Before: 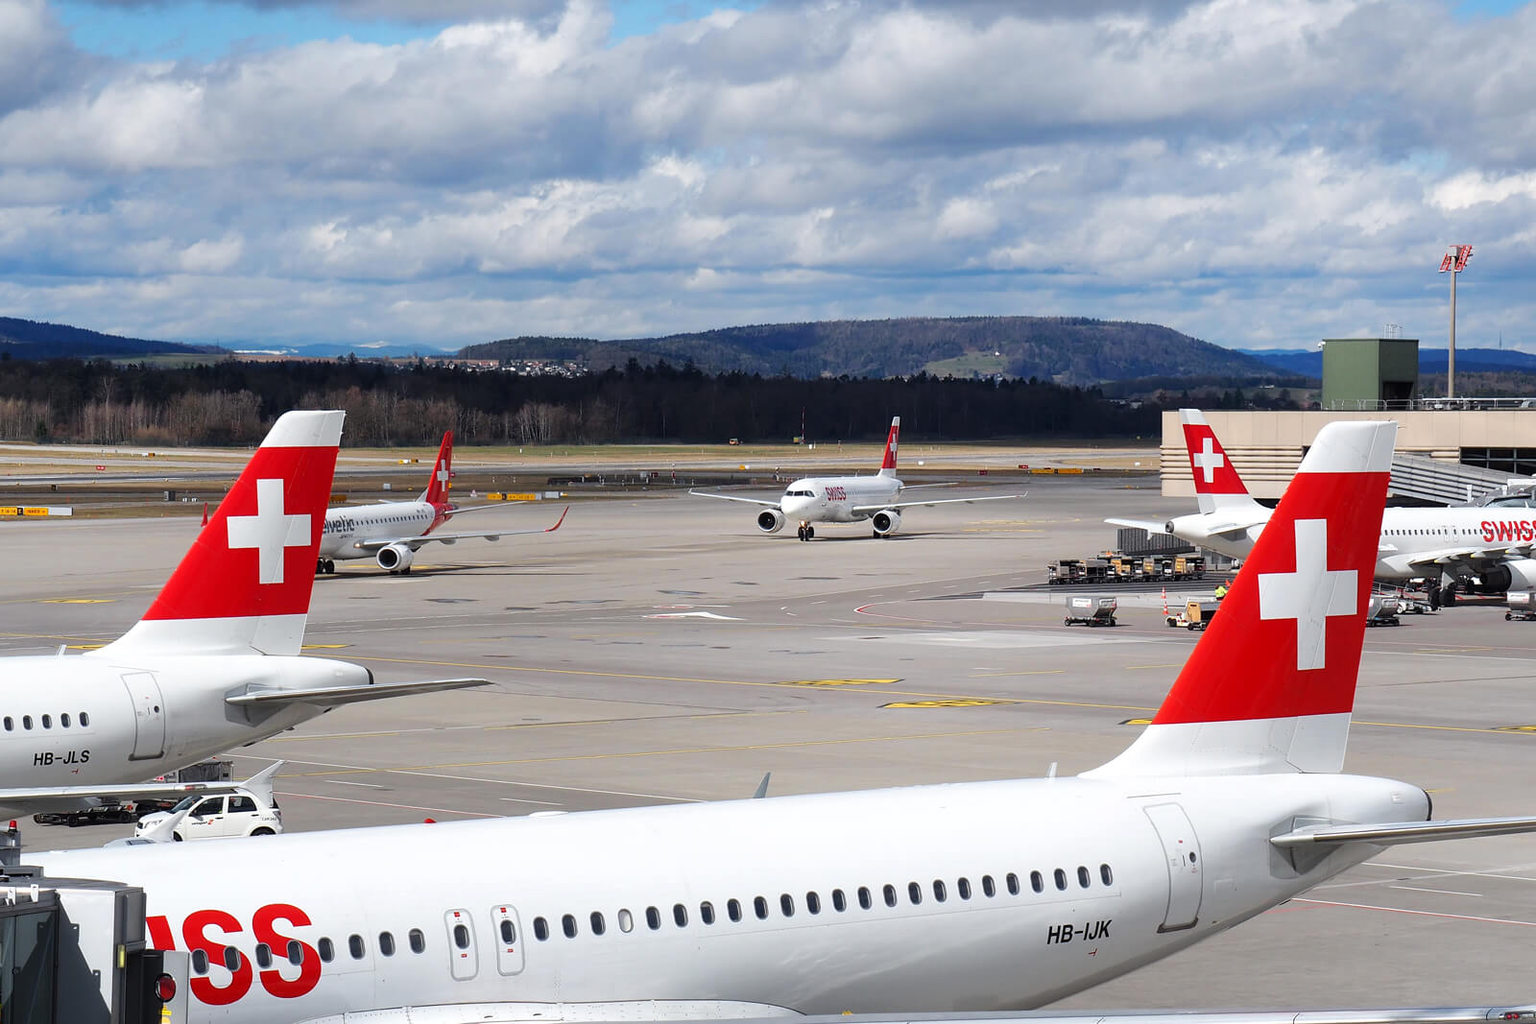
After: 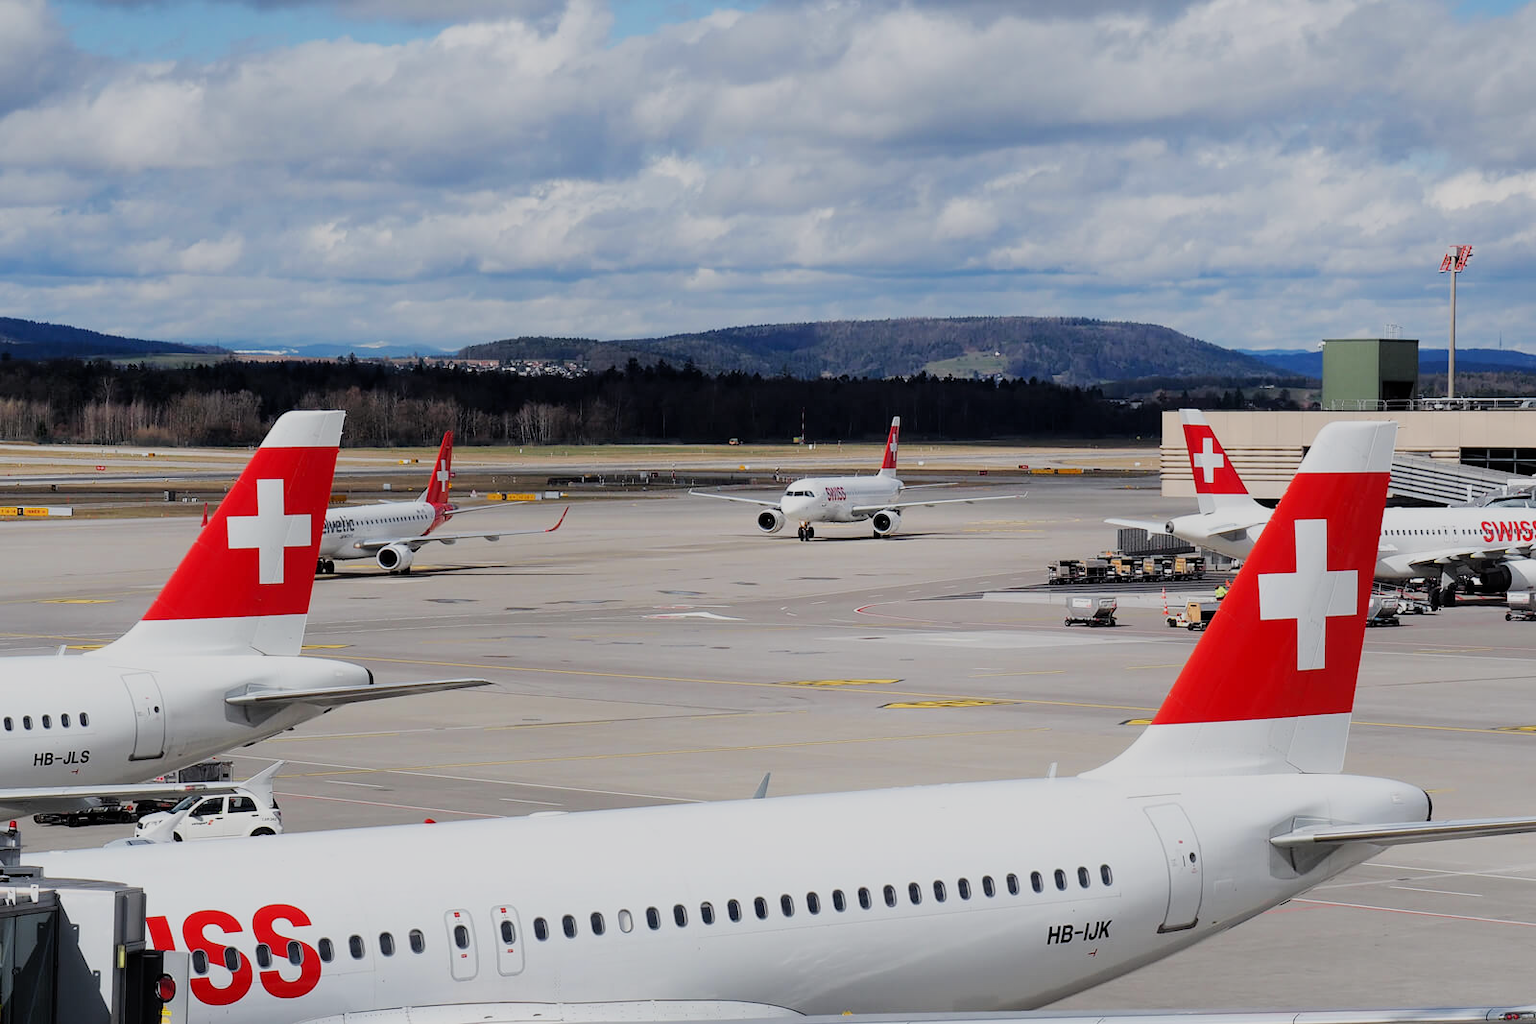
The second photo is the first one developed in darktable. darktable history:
filmic rgb: black relative exposure -7.42 EV, white relative exposure 4.86 EV, hardness 3.4
